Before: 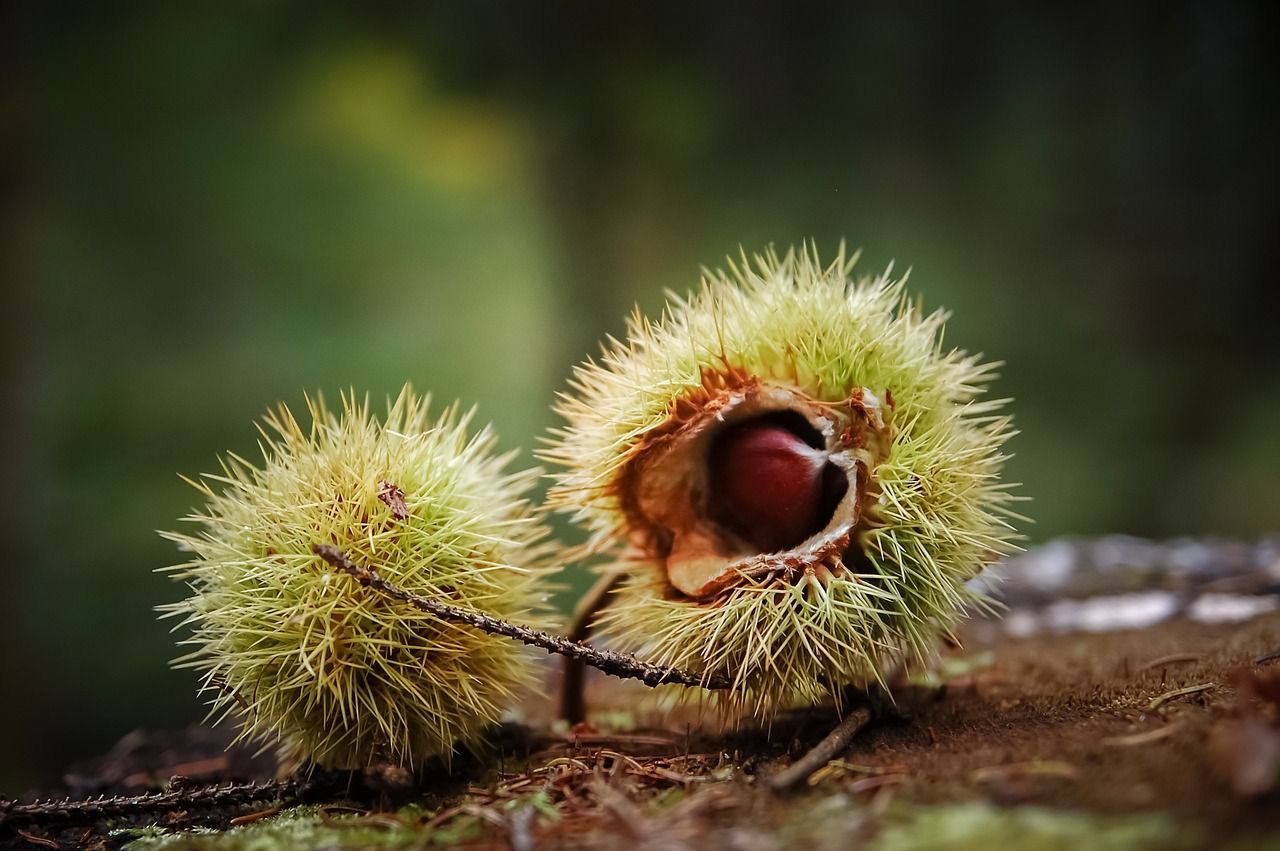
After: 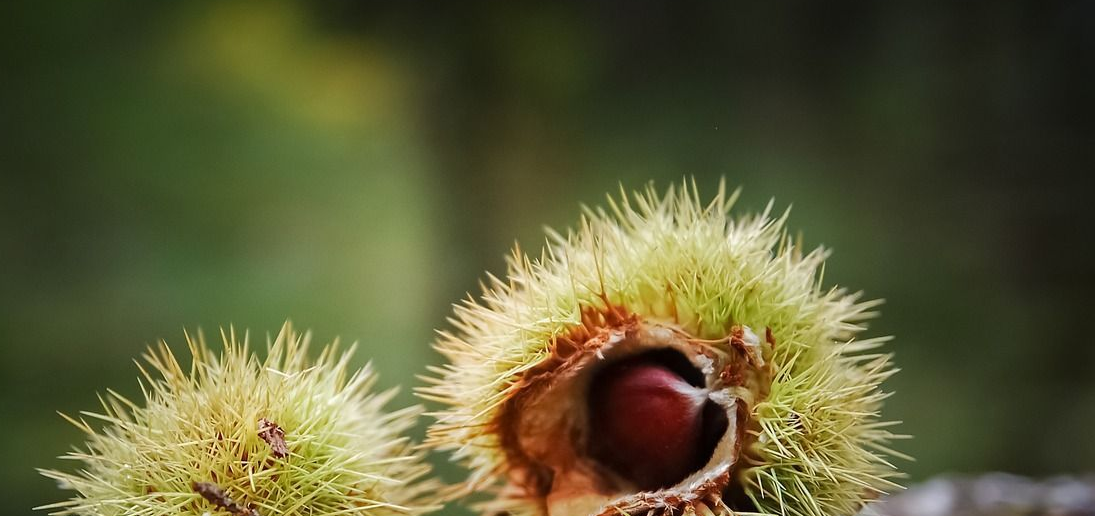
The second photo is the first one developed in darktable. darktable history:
crop and rotate: left 9.415%, top 7.352%, right 5.003%, bottom 32.012%
